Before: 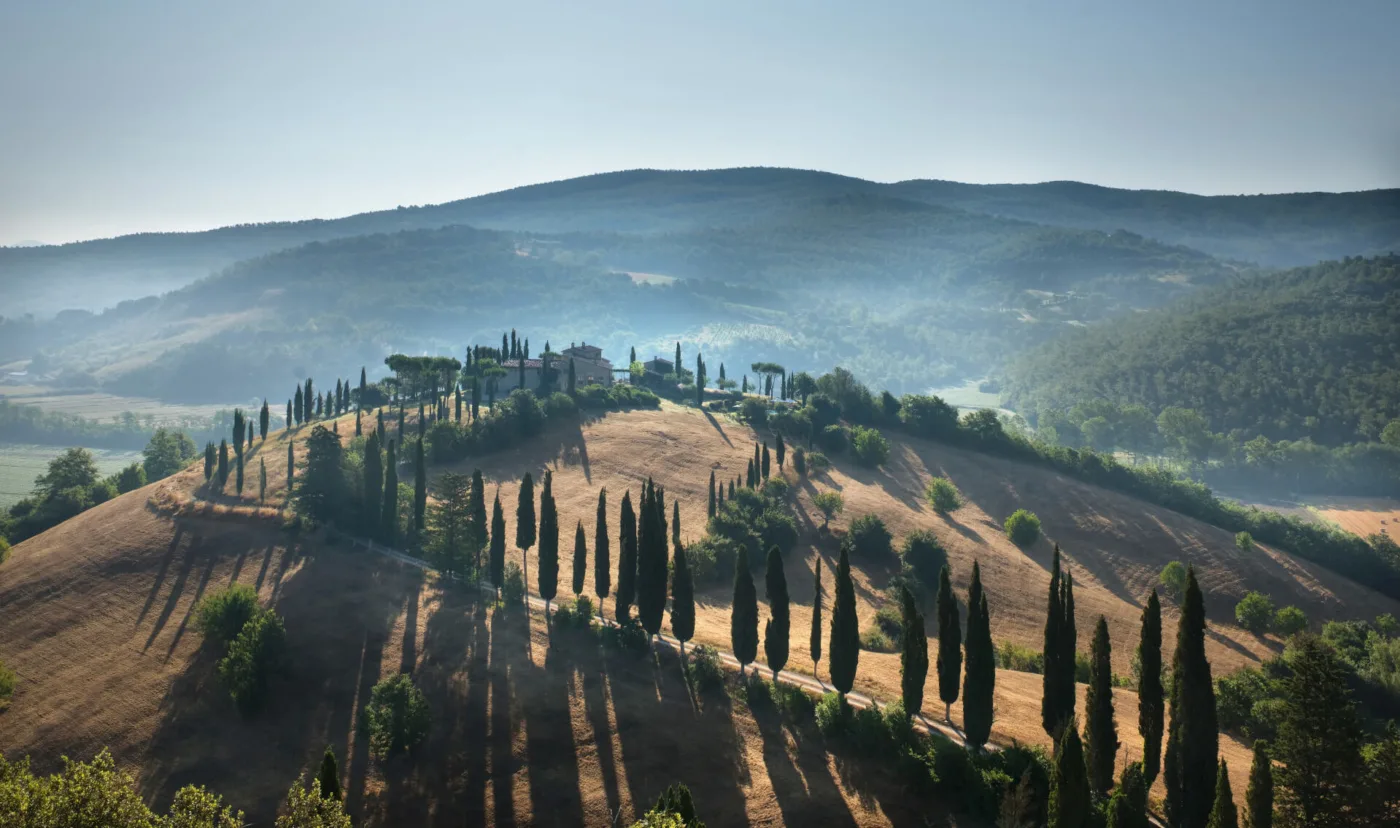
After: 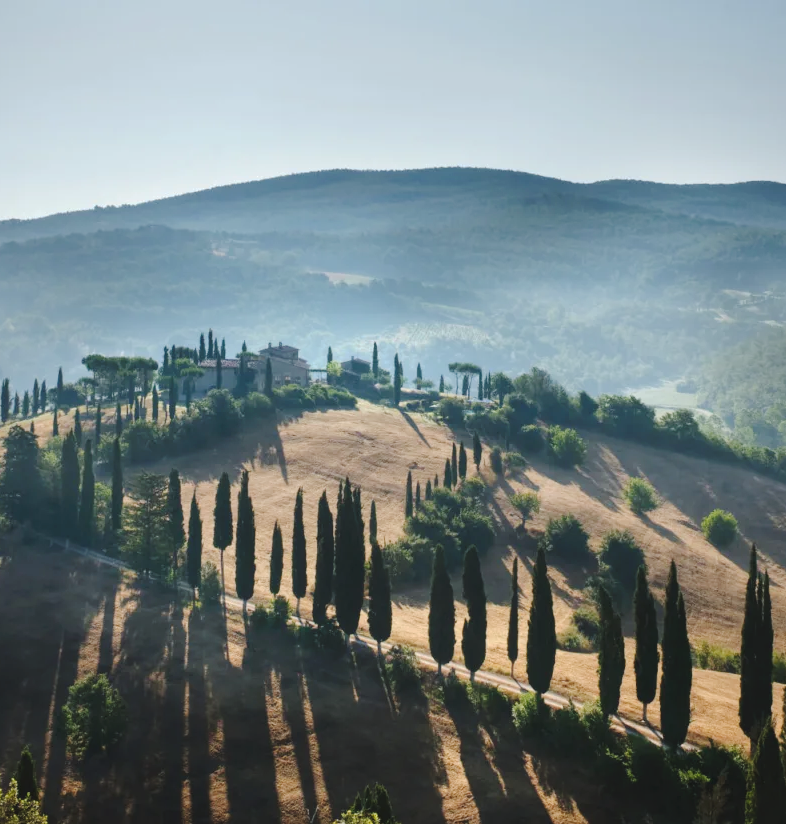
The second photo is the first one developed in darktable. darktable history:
crop: left 21.674%, right 22.086%
tone curve: curves: ch0 [(0, 0) (0.003, 0.054) (0.011, 0.058) (0.025, 0.069) (0.044, 0.087) (0.069, 0.1) (0.1, 0.123) (0.136, 0.152) (0.177, 0.183) (0.224, 0.234) (0.277, 0.291) (0.335, 0.367) (0.399, 0.441) (0.468, 0.524) (0.543, 0.6) (0.623, 0.673) (0.709, 0.744) (0.801, 0.812) (0.898, 0.89) (1, 1)], preserve colors none
